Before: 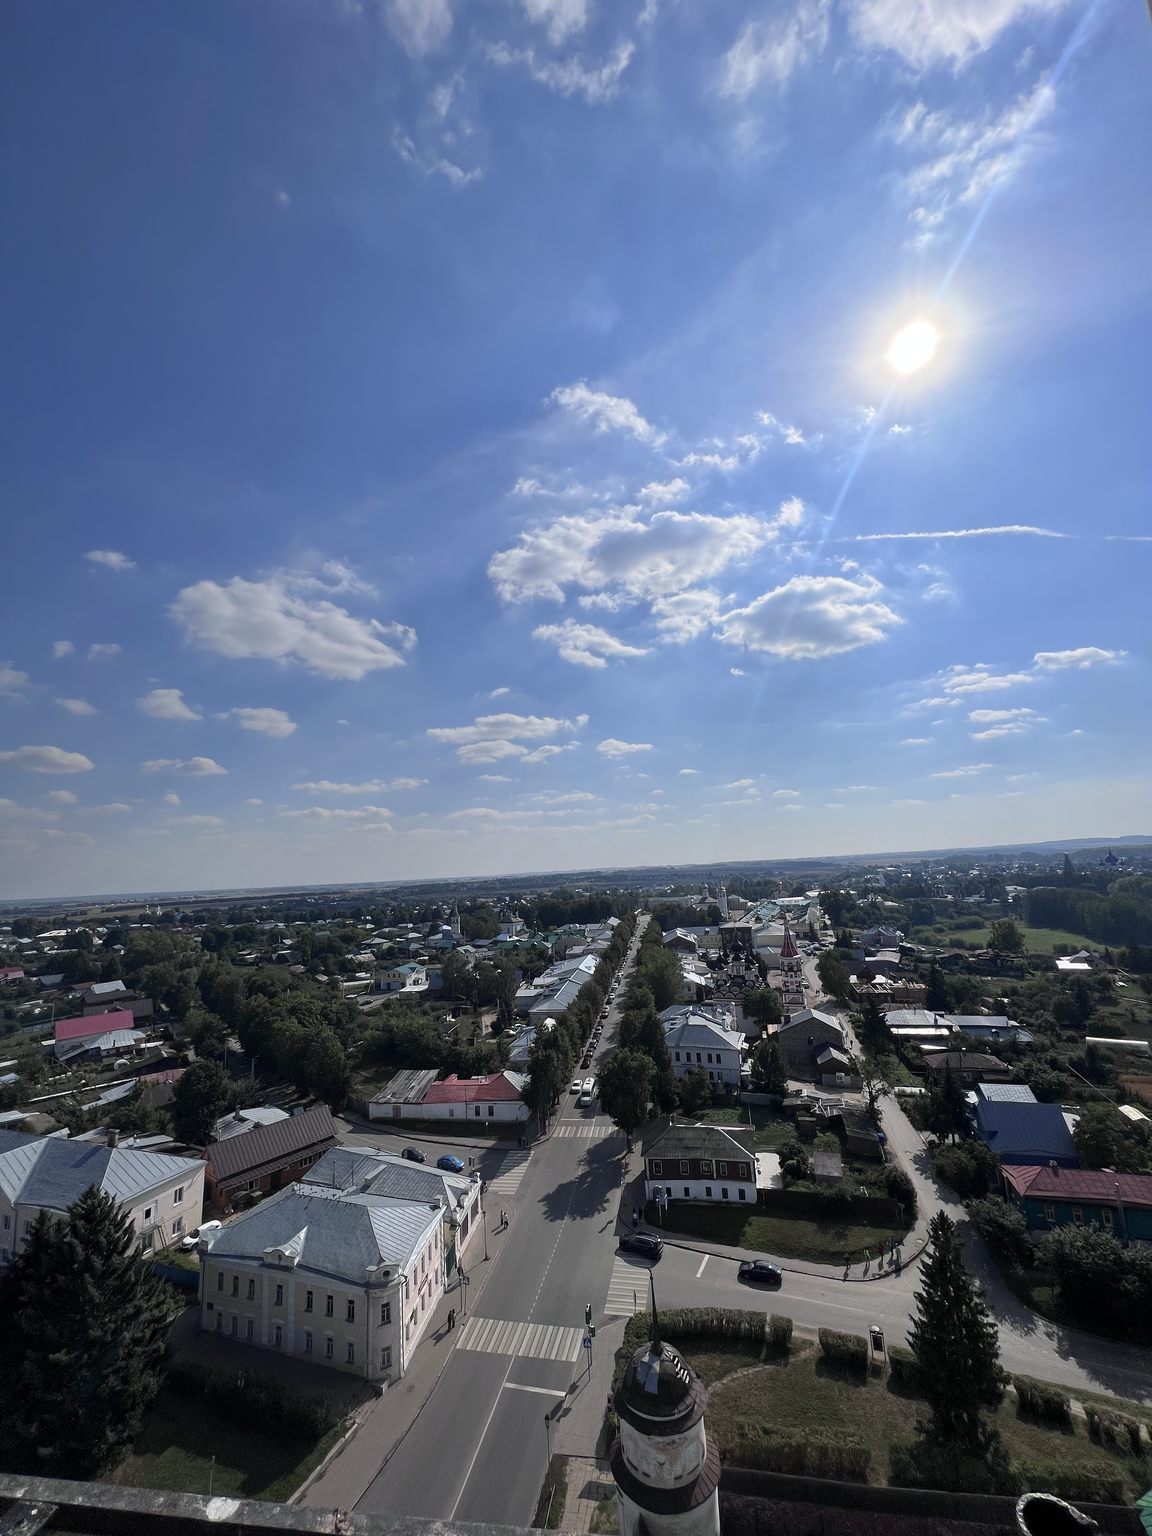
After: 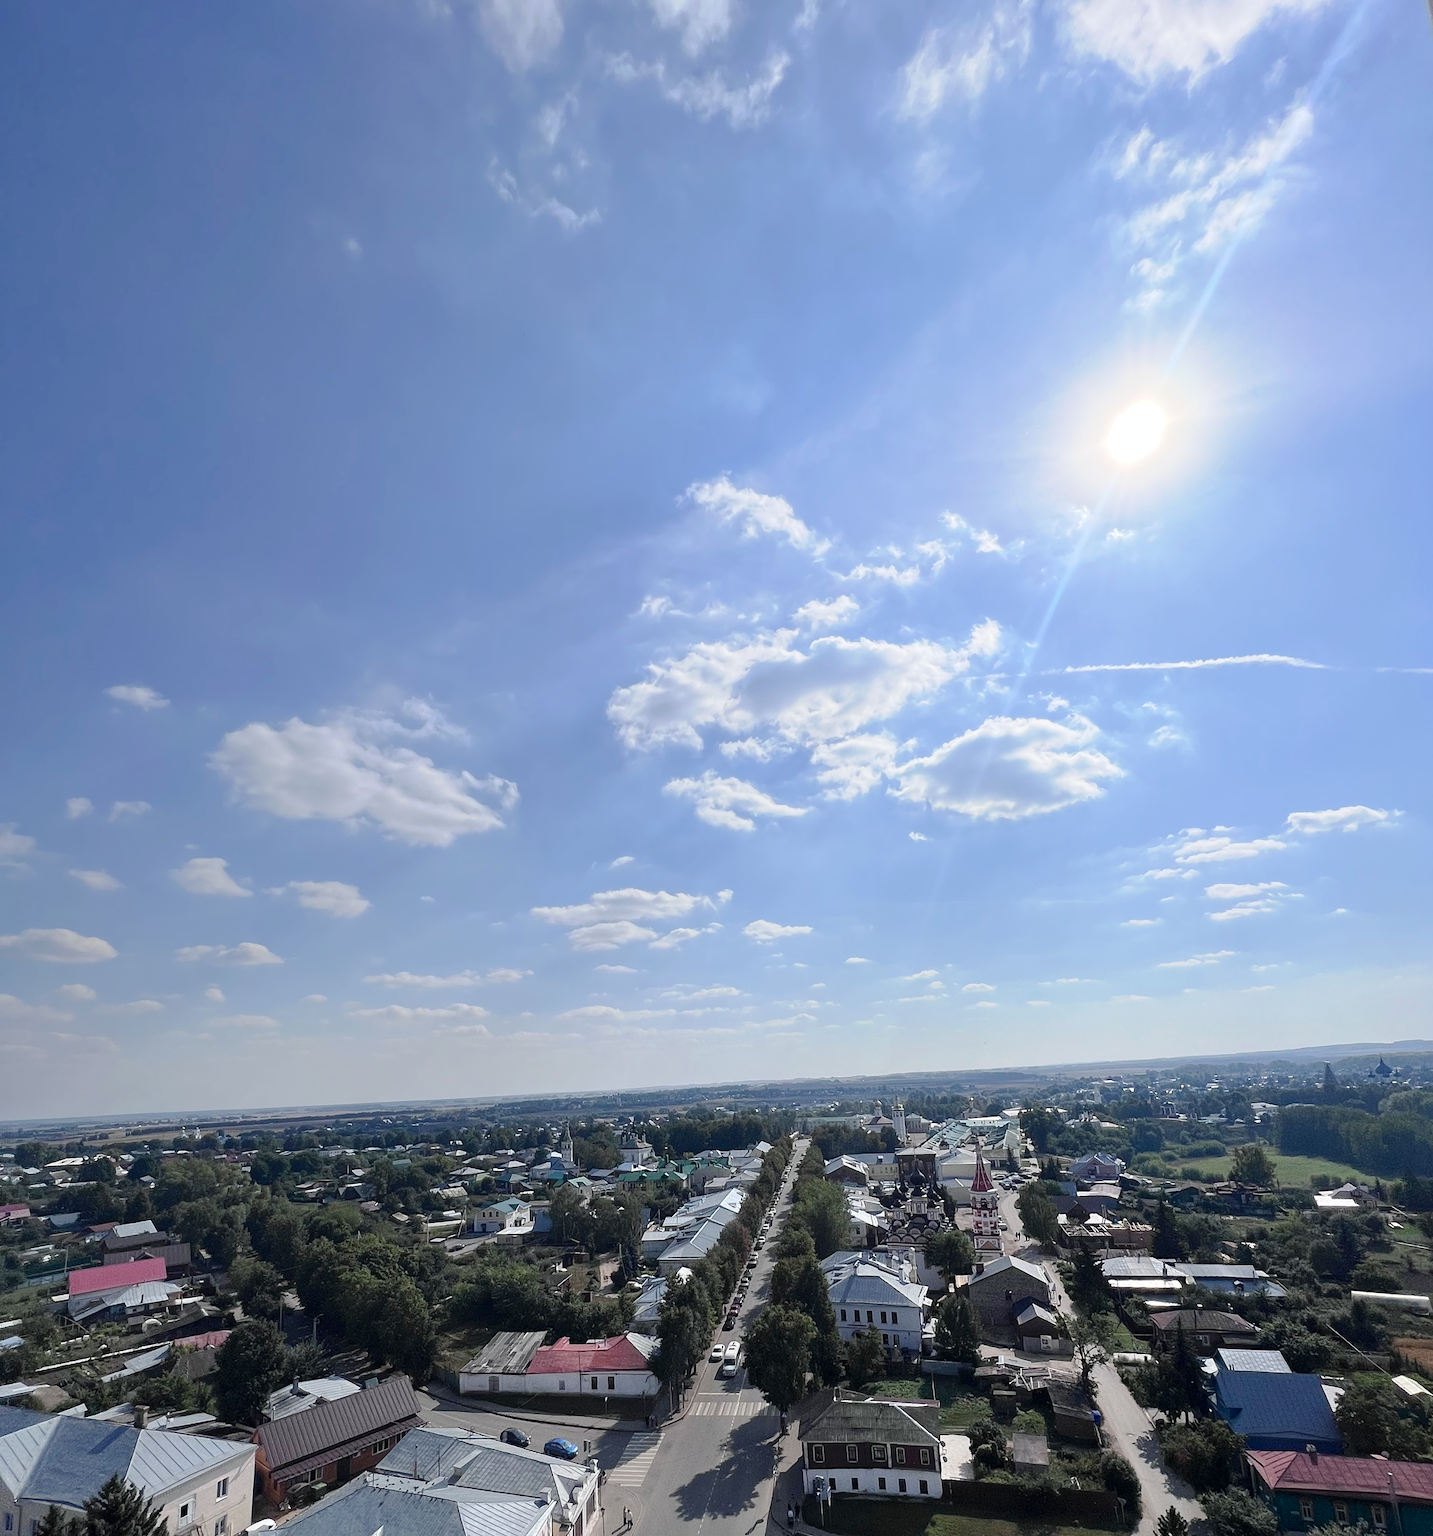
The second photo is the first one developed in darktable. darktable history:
tone curve: curves: ch0 [(0, 0) (0.003, 0.004) (0.011, 0.015) (0.025, 0.033) (0.044, 0.058) (0.069, 0.091) (0.1, 0.131) (0.136, 0.178) (0.177, 0.232) (0.224, 0.294) (0.277, 0.362) (0.335, 0.434) (0.399, 0.512) (0.468, 0.582) (0.543, 0.646) (0.623, 0.713) (0.709, 0.783) (0.801, 0.876) (0.898, 0.938) (1, 1)], preserve colors none
crop: bottom 19.644%
